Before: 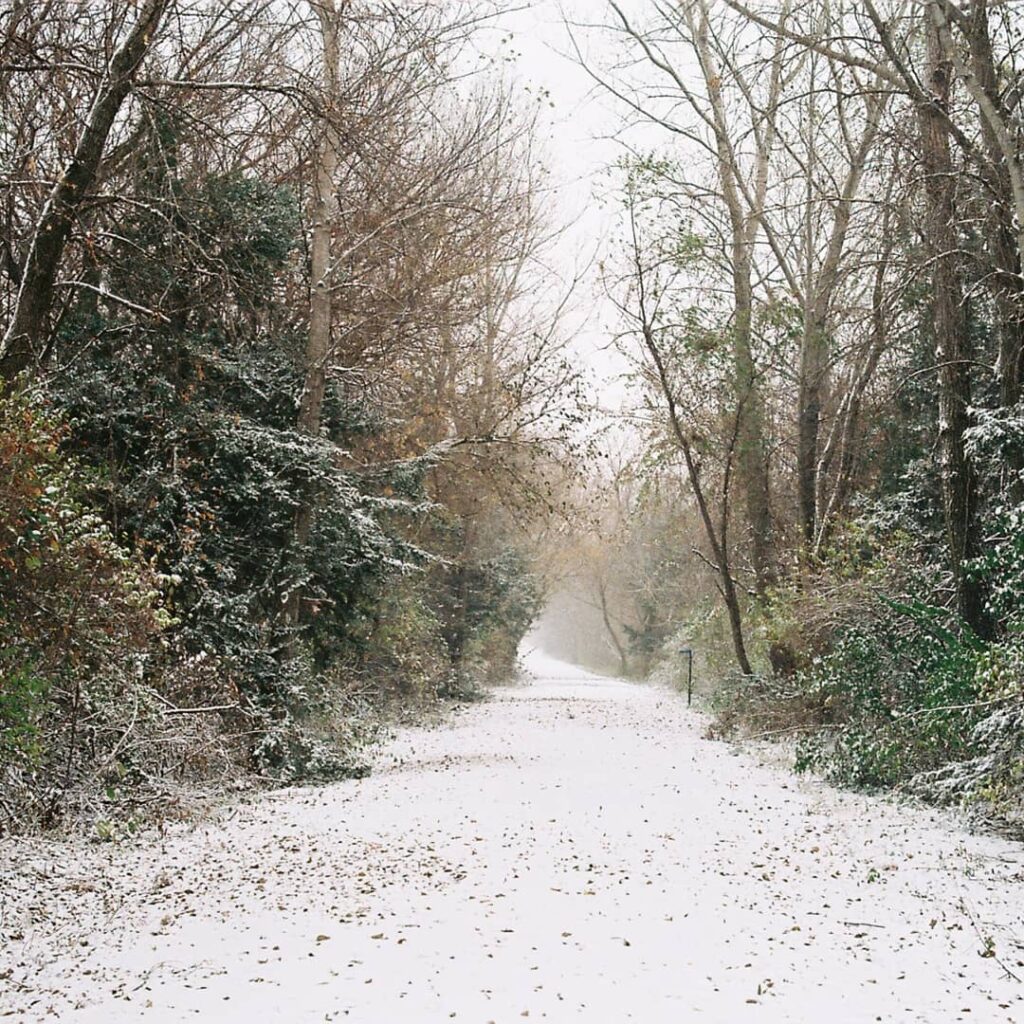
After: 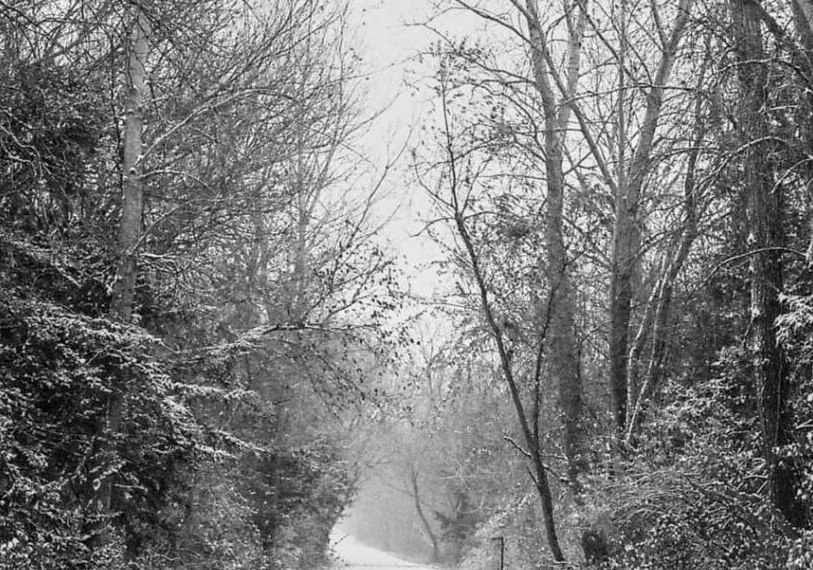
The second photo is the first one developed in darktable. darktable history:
color zones: curves: ch0 [(0.224, 0.526) (0.75, 0.5)]; ch1 [(0.055, 0.526) (0.224, 0.761) (0.377, 0.526) (0.75, 0.5)]
local contrast: on, module defaults
crop: left 18.38%, top 11.092%, right 2.134%, bottom 33.217%
monochrome: a 26.22, b 42.67, size 0.8
